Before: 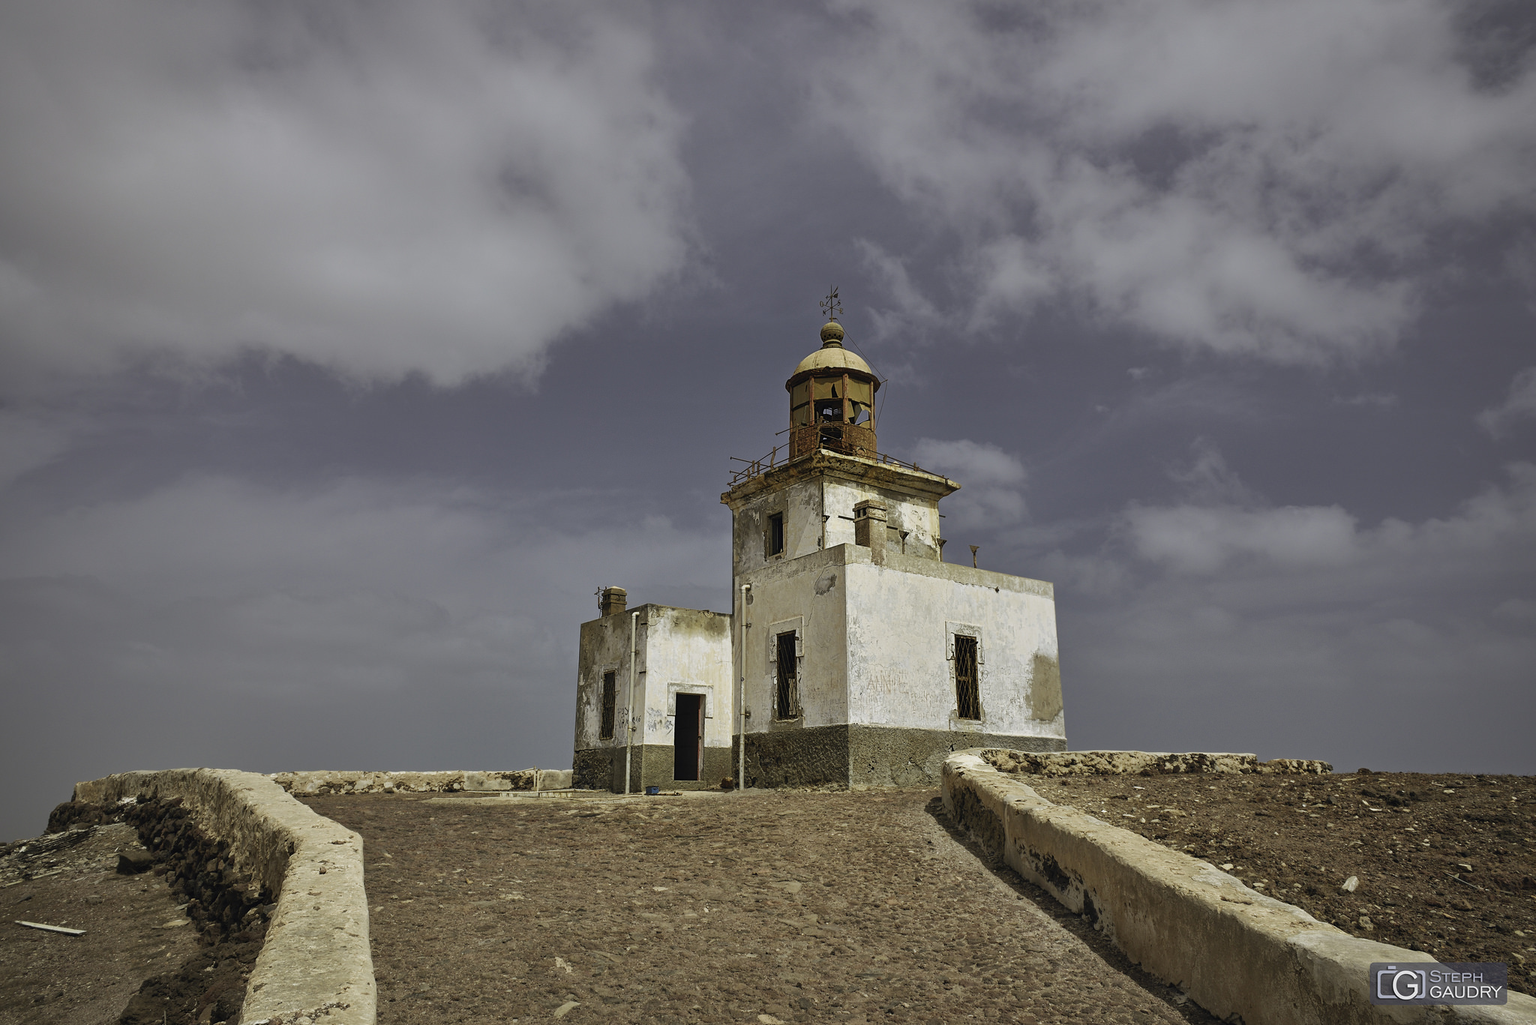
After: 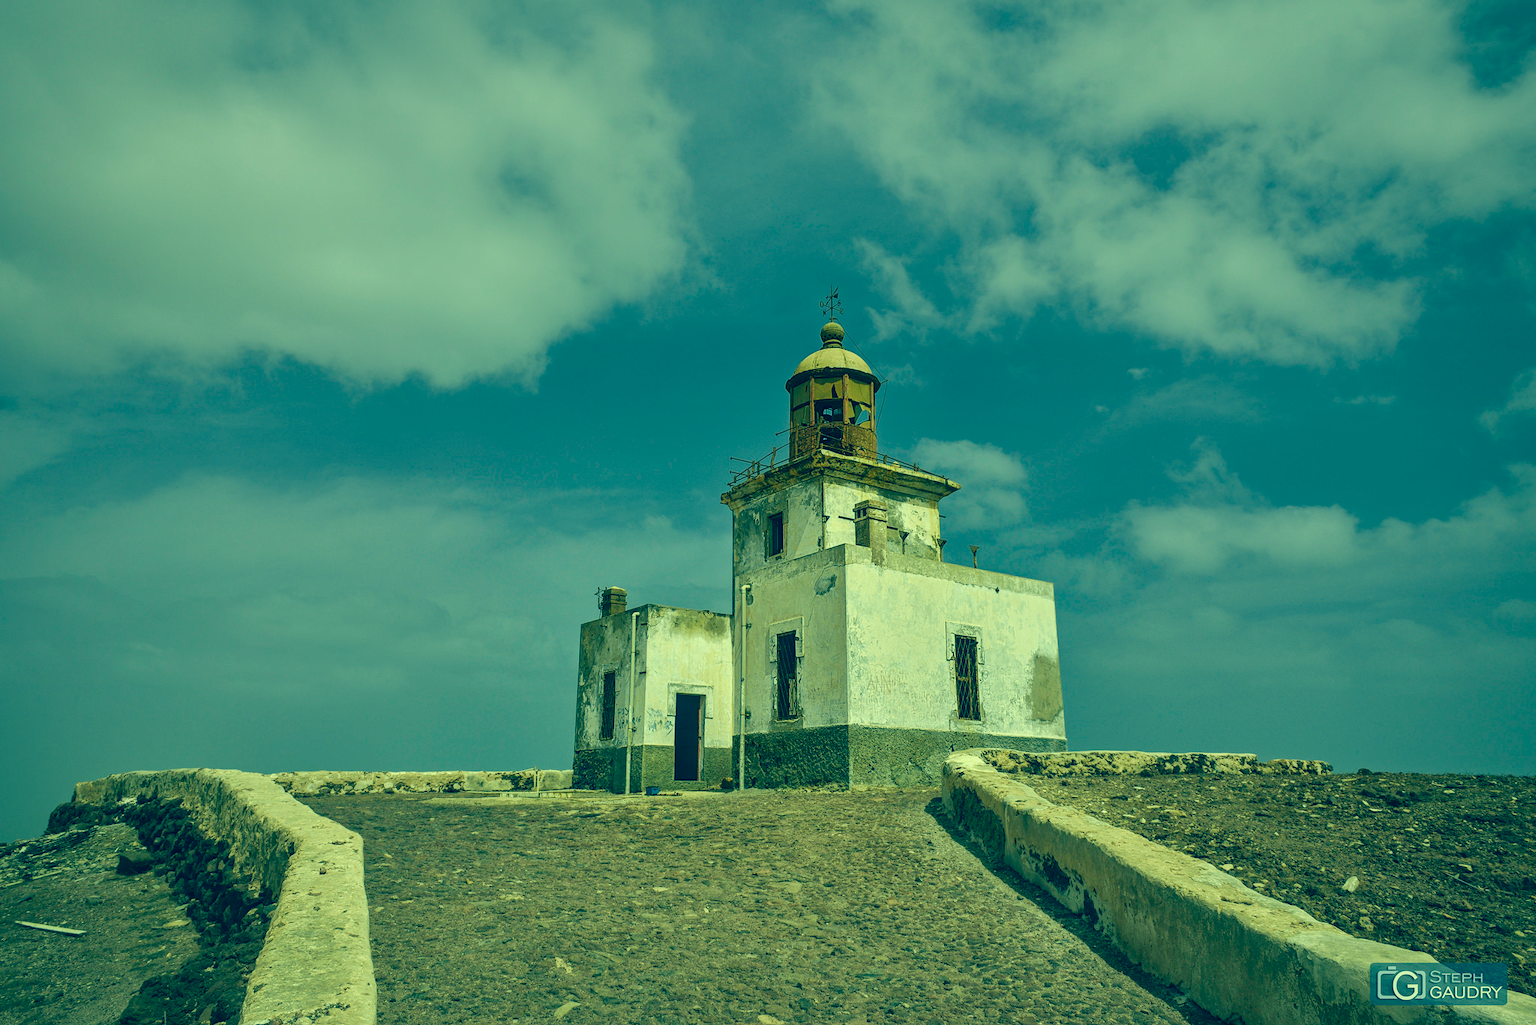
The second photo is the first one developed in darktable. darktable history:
white balance: red 0.974, blue 1.044
local contrast: on, module defaults
color correction: highlights a* -15.58, highlights b* 40, shadows a* -40, shadows b* -26.18
